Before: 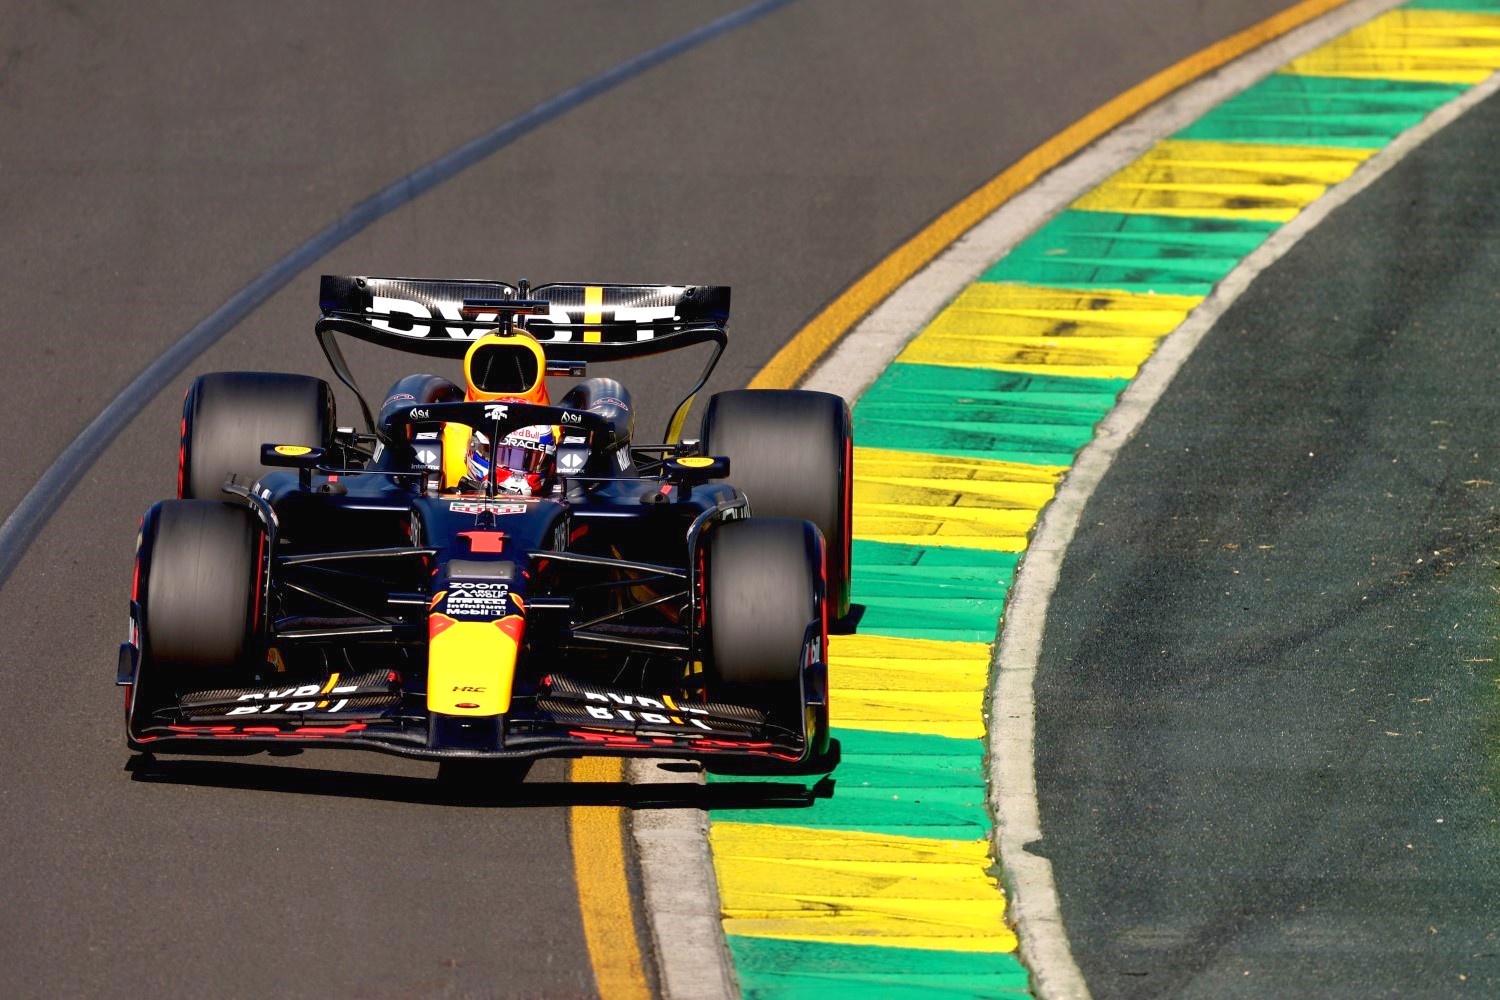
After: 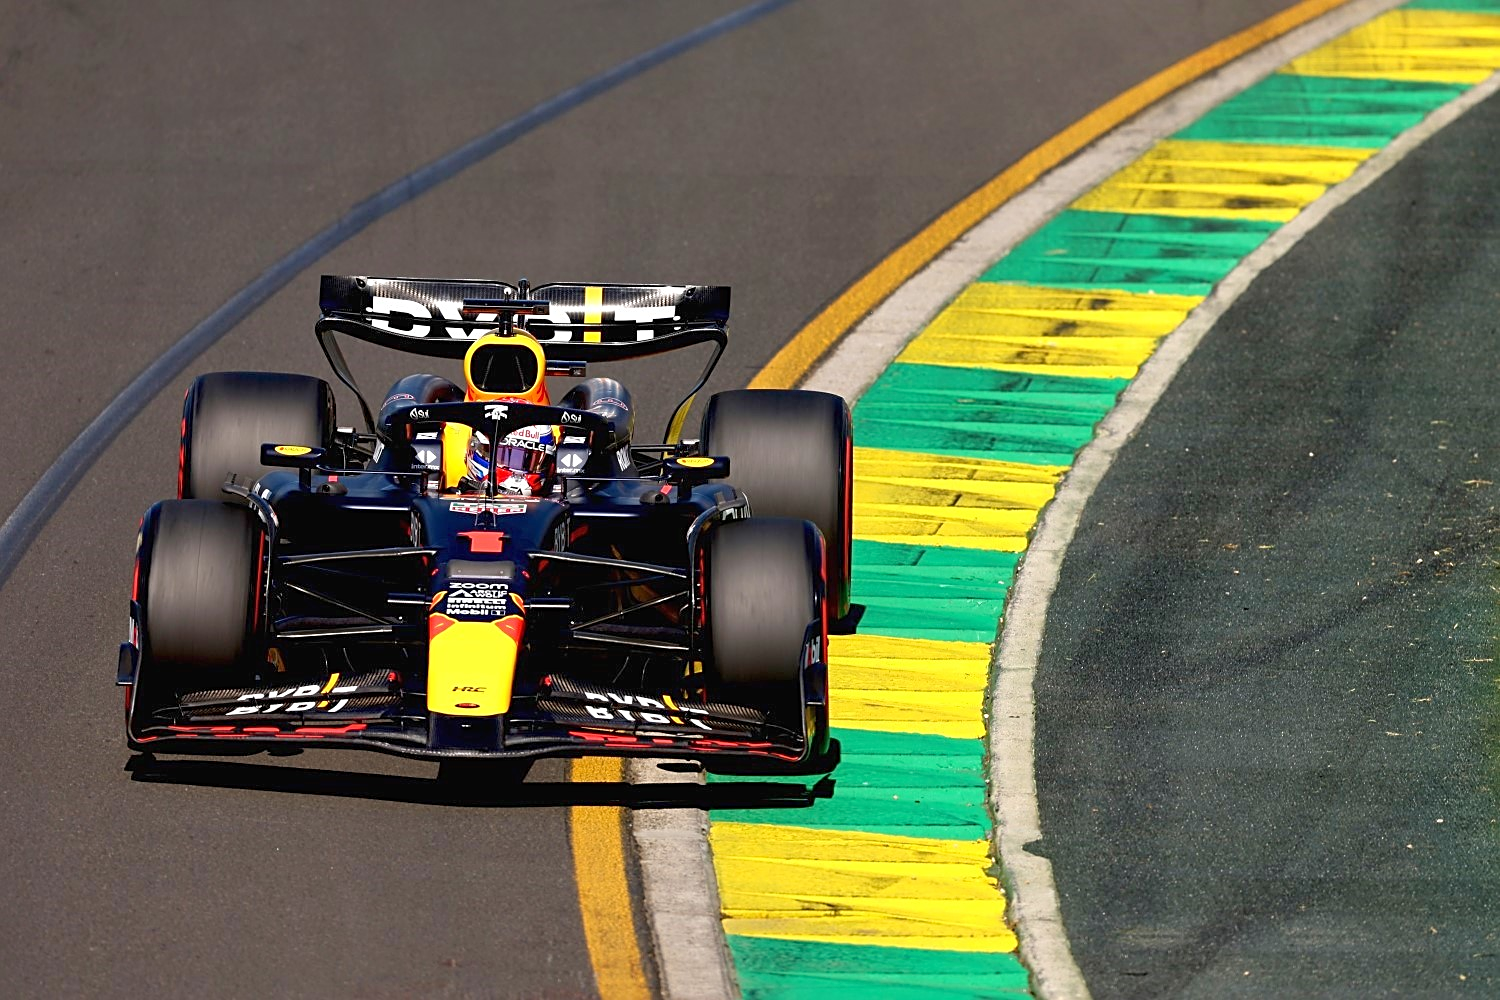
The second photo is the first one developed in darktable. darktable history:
sharpen: amount 0.468
